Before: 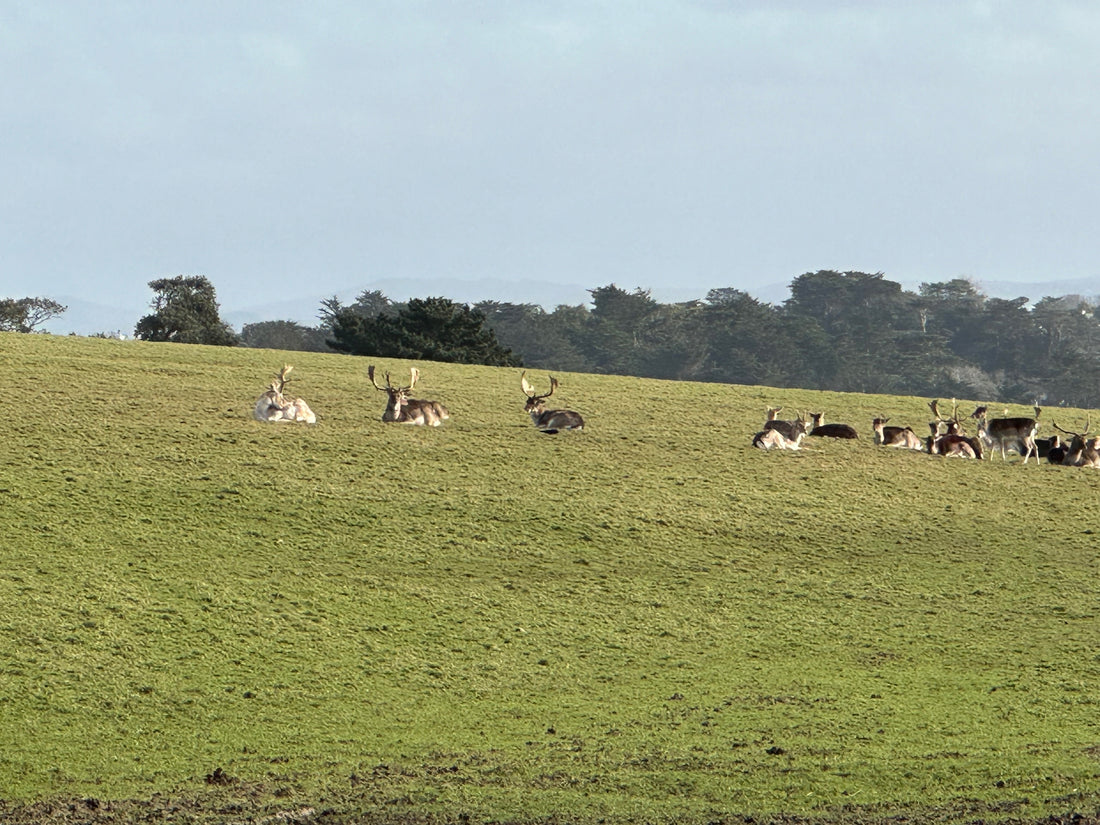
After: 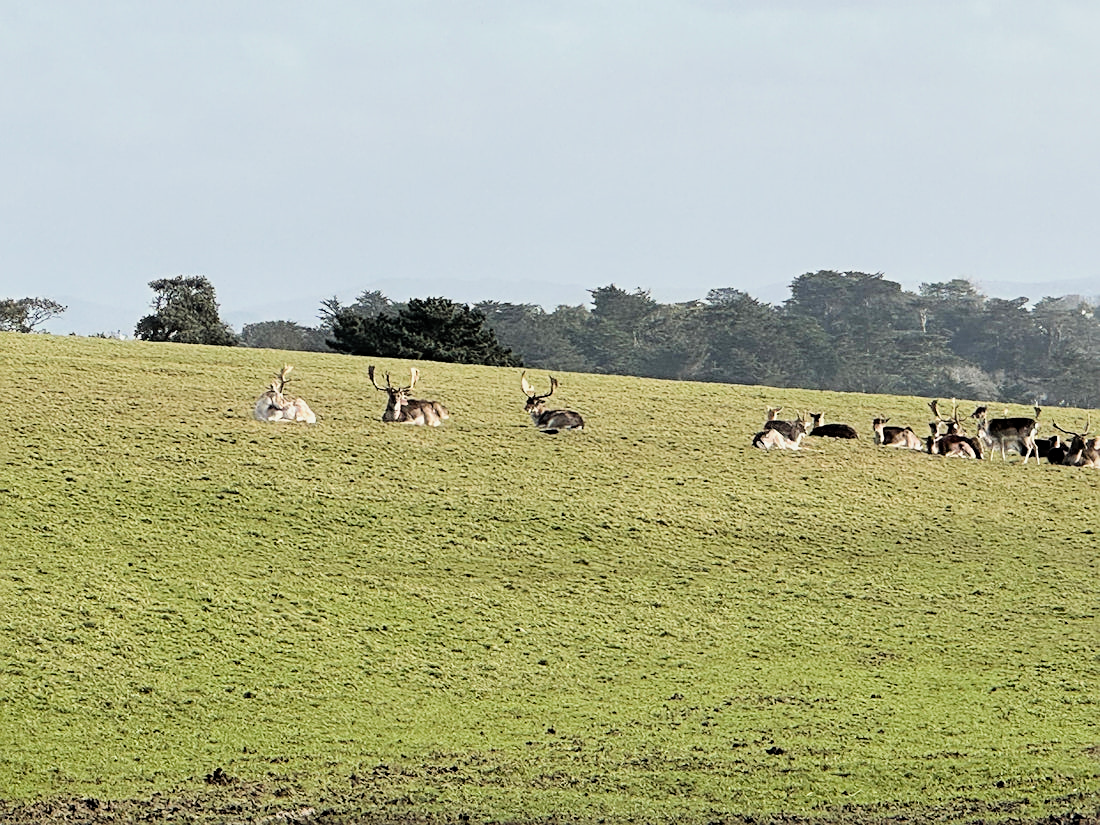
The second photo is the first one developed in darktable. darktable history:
filmic rgb: black relative exposure -5 EV, hardness 2.88, contrast 1.1, highlights saturation mix -20%
sharpen: on, module defaults
exposure: exposure 0.574 EV, compensate highlight preservation false
